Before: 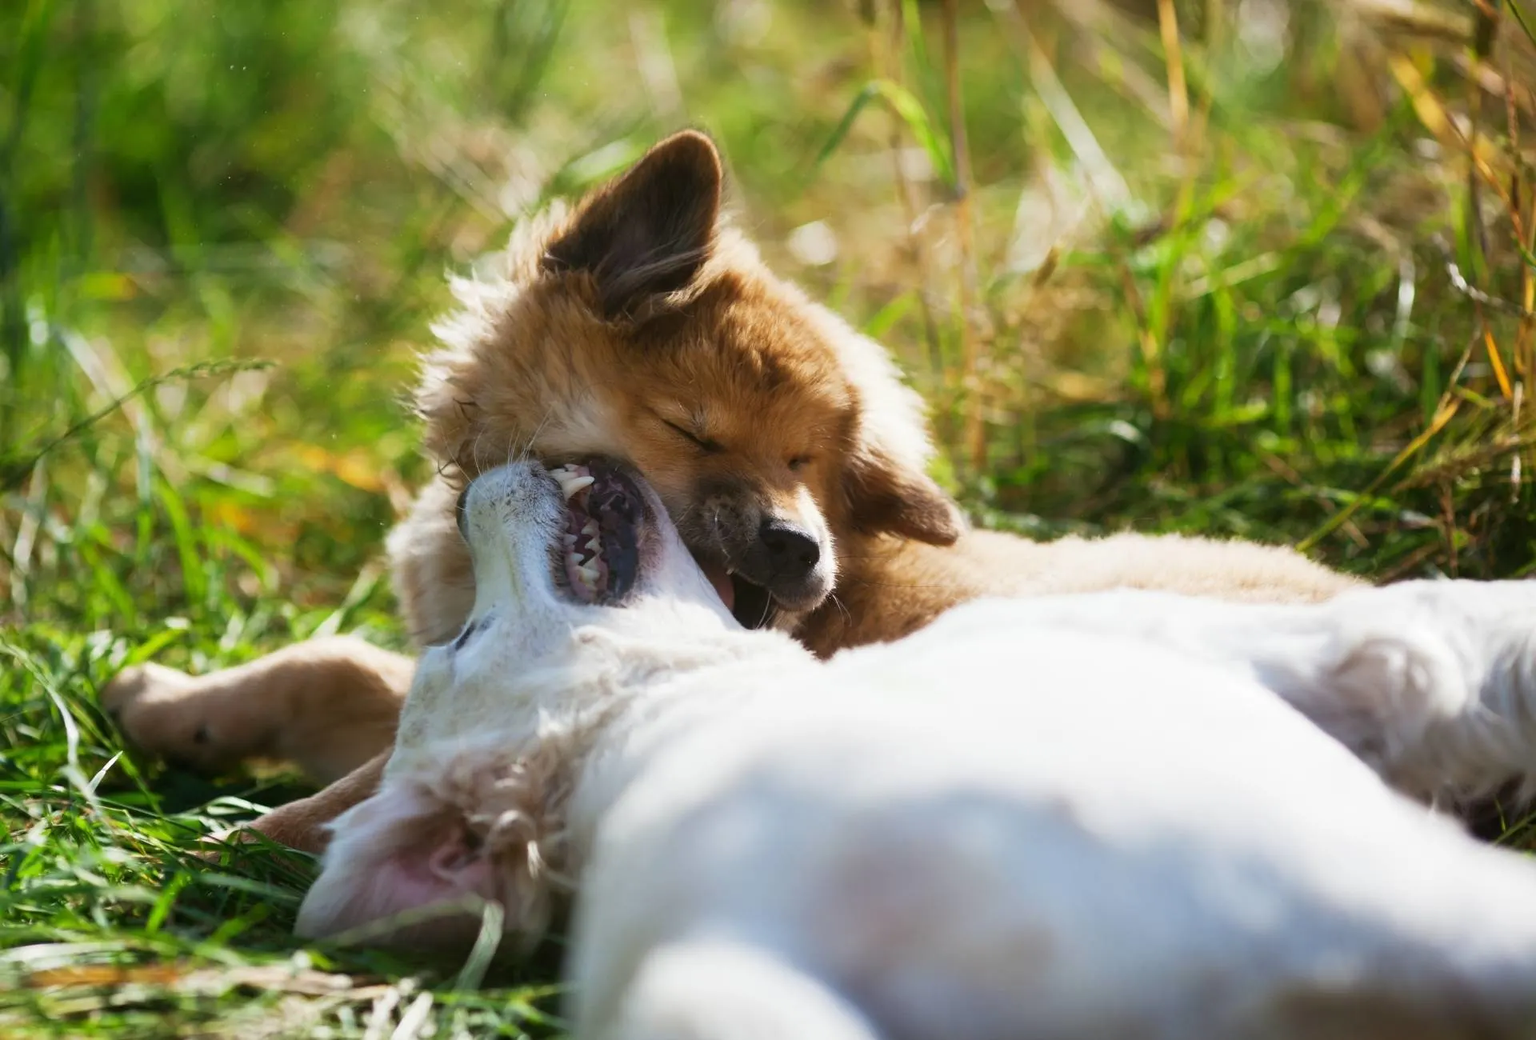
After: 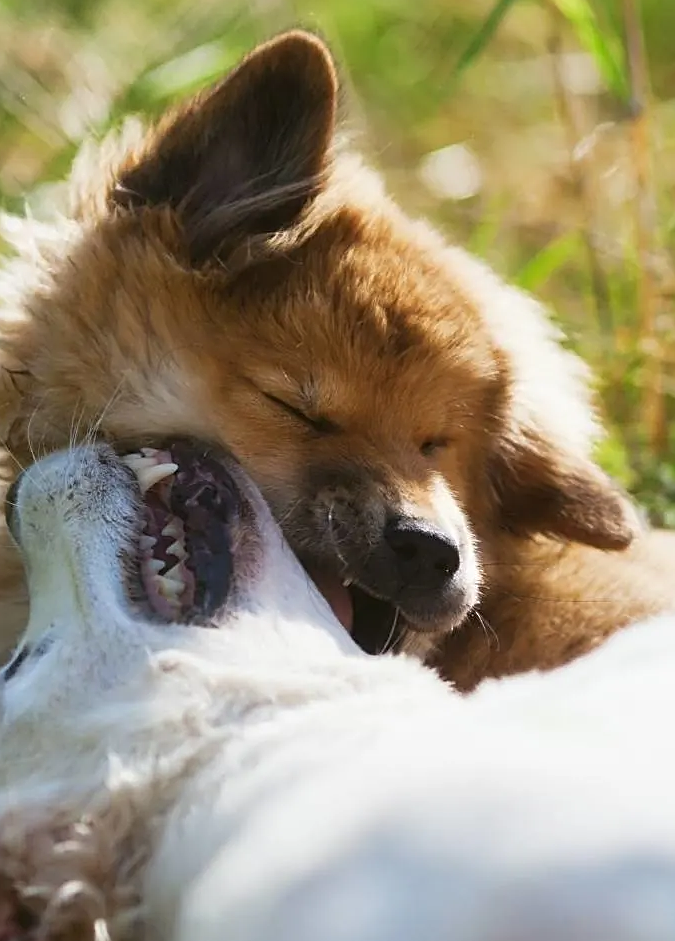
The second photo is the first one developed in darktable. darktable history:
tone equalizer: on, module defaults
sharpen: on, module defaults
crop and rotate: left 29.476%, top 10.214%, right 35.32%, bottom 17.333%
